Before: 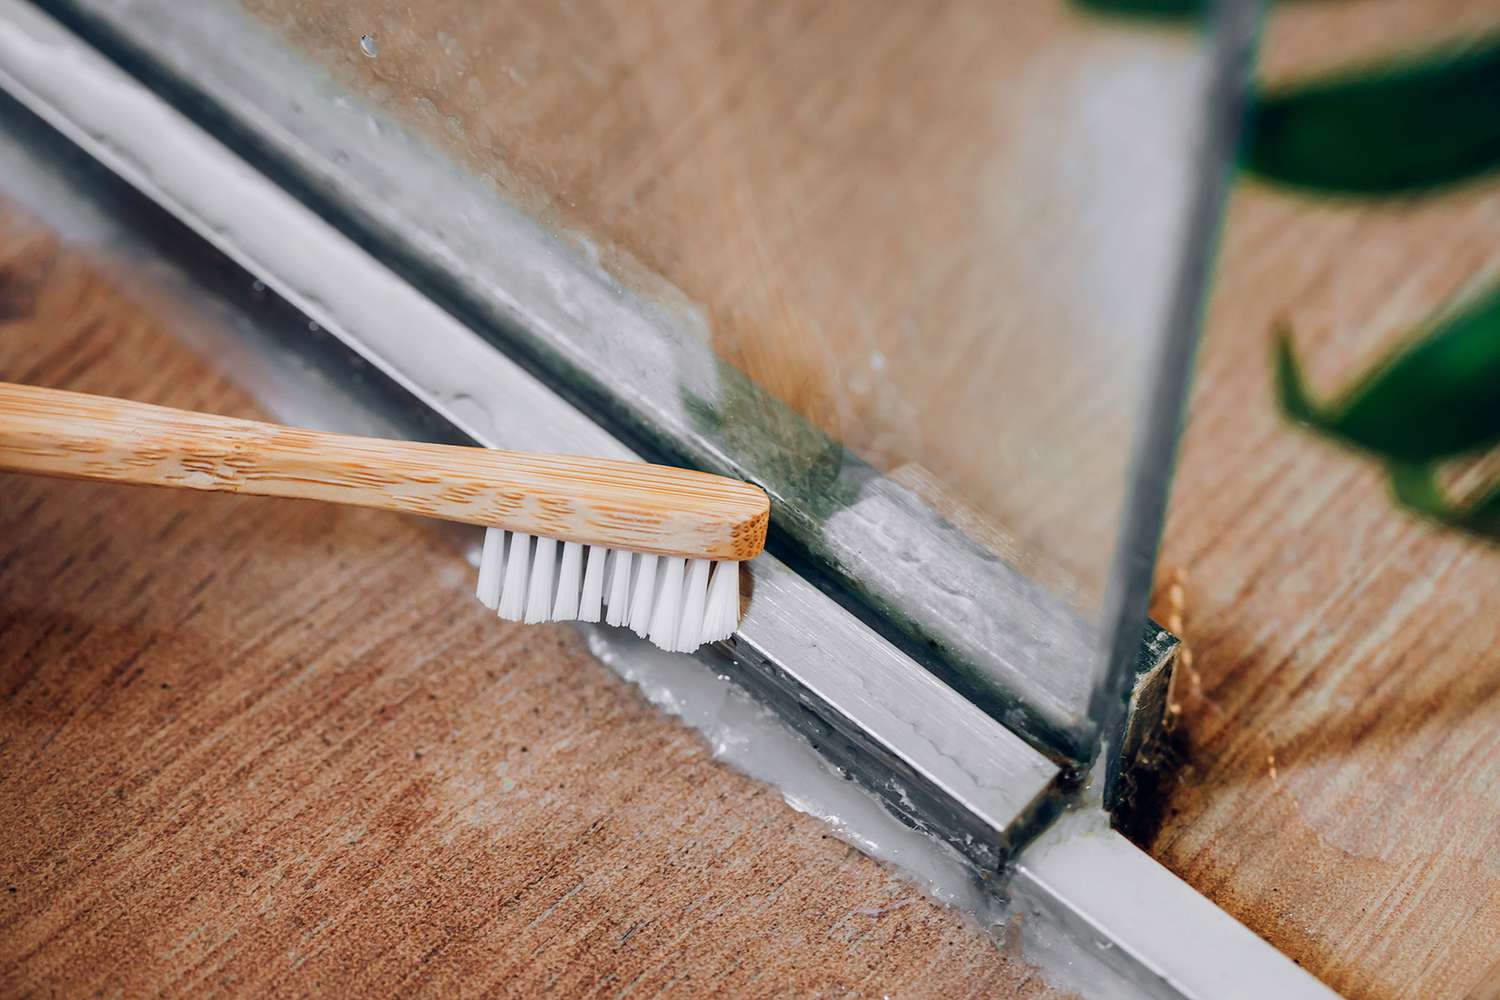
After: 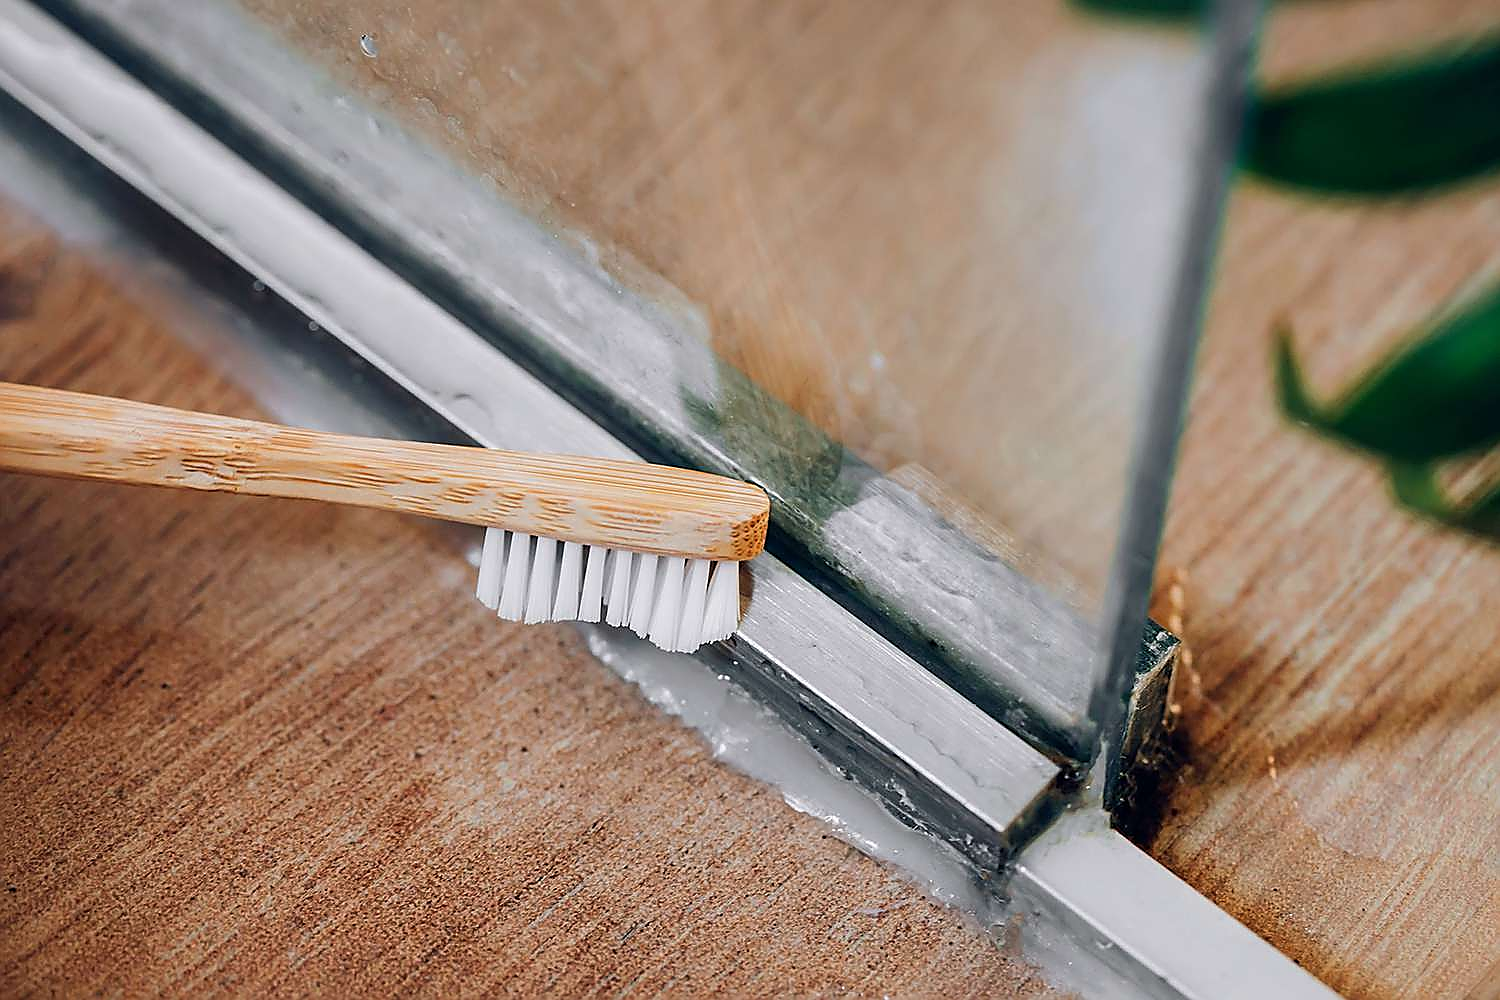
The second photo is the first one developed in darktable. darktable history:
sharpen: radius 1.364, amount 1.235, threshold 0.669
